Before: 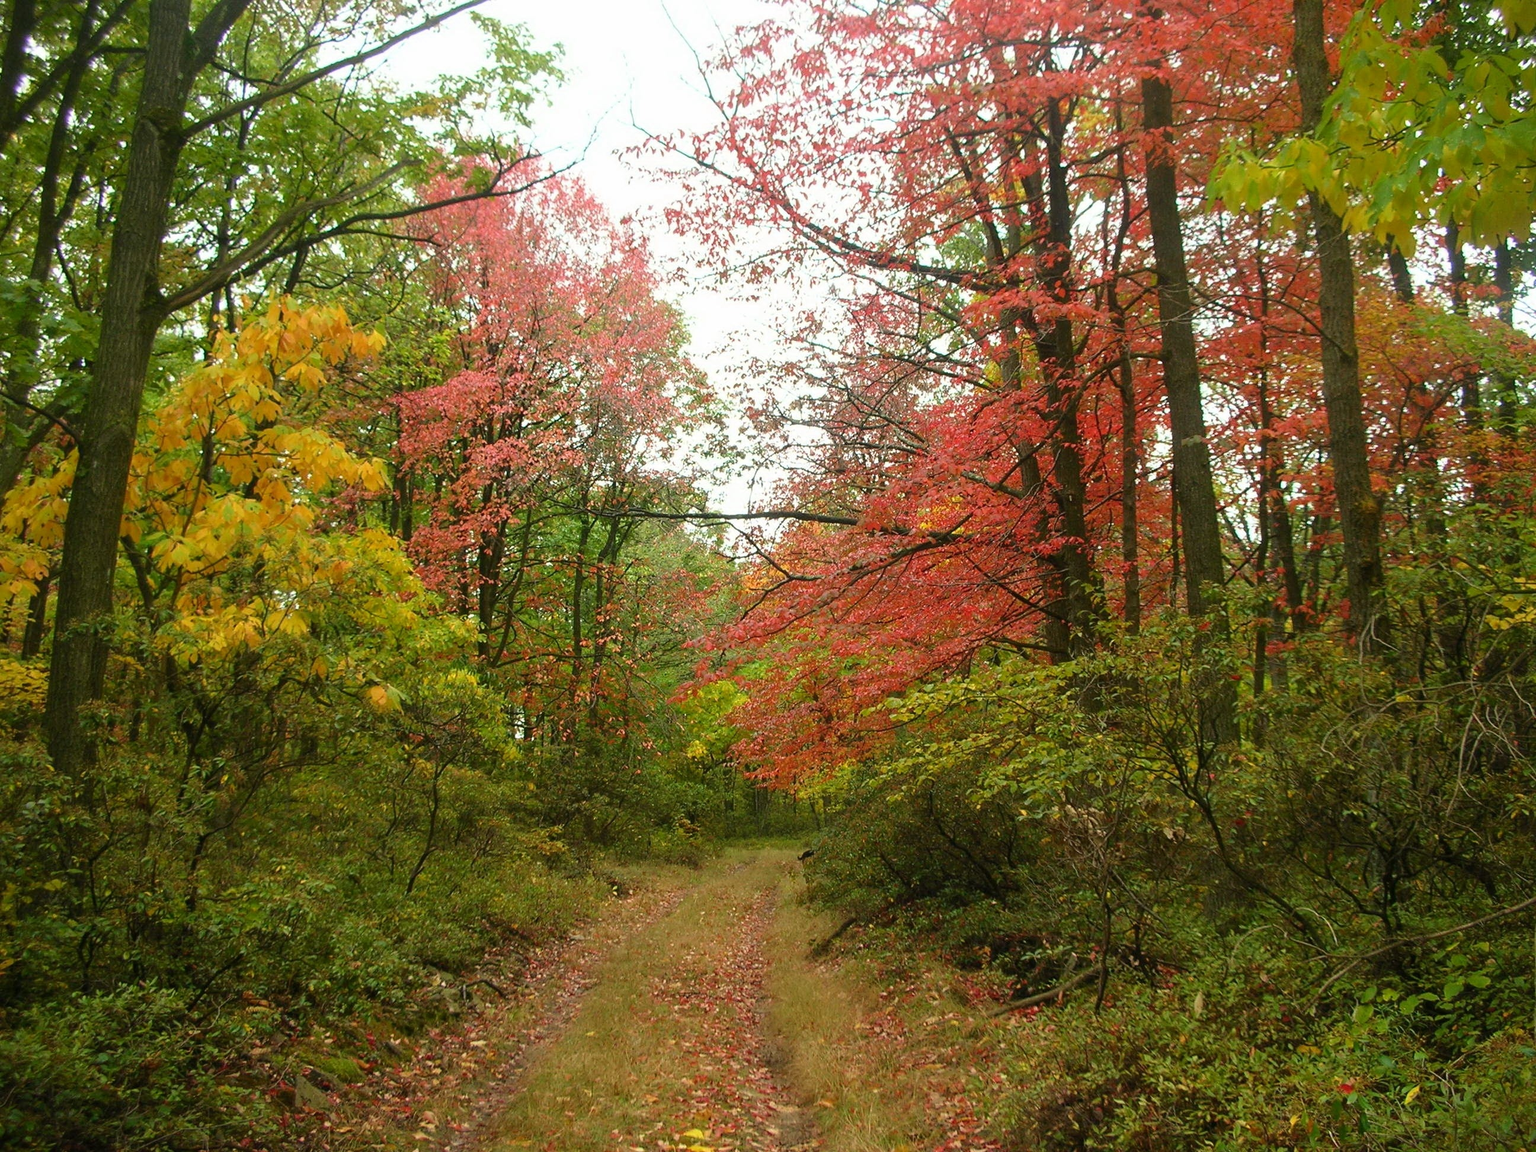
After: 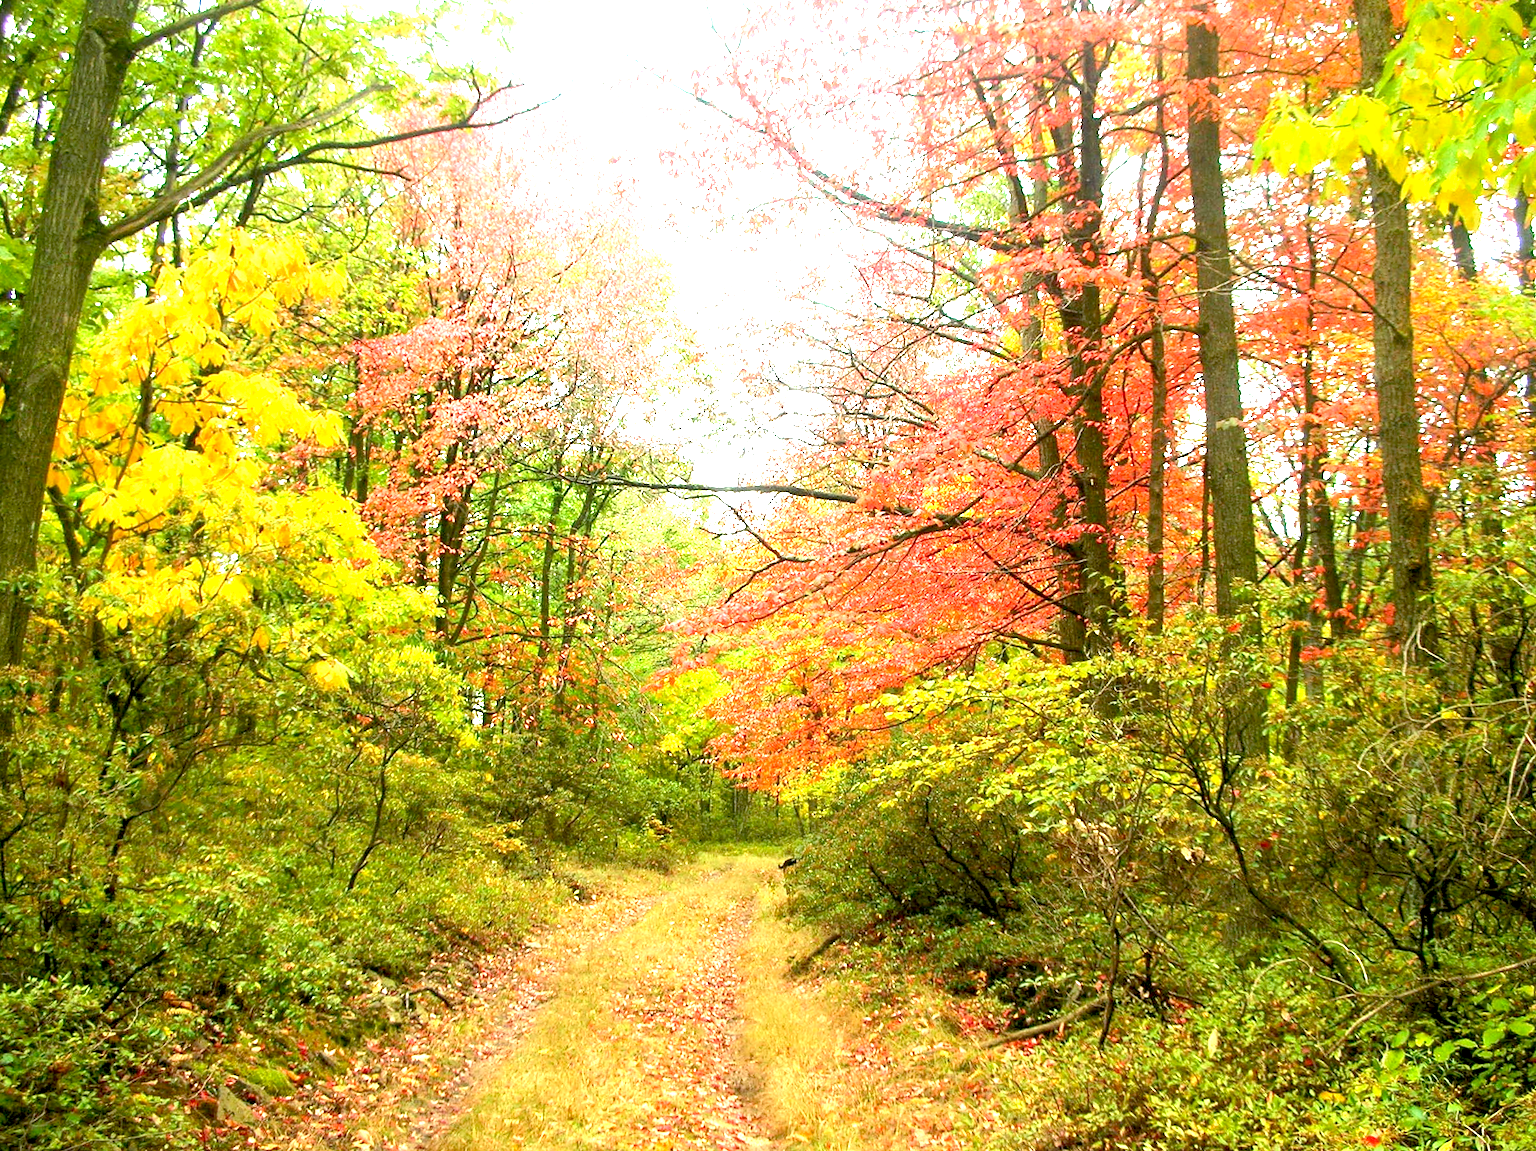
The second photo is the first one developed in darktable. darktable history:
tone equalizer: on, module defaults
crop and rotate: angle -2.03°, left 3.108%, top 4.103%, right 1.622%, bottom 0.644%
exposure: black level correction 0.006, exposure 2.08 EV
